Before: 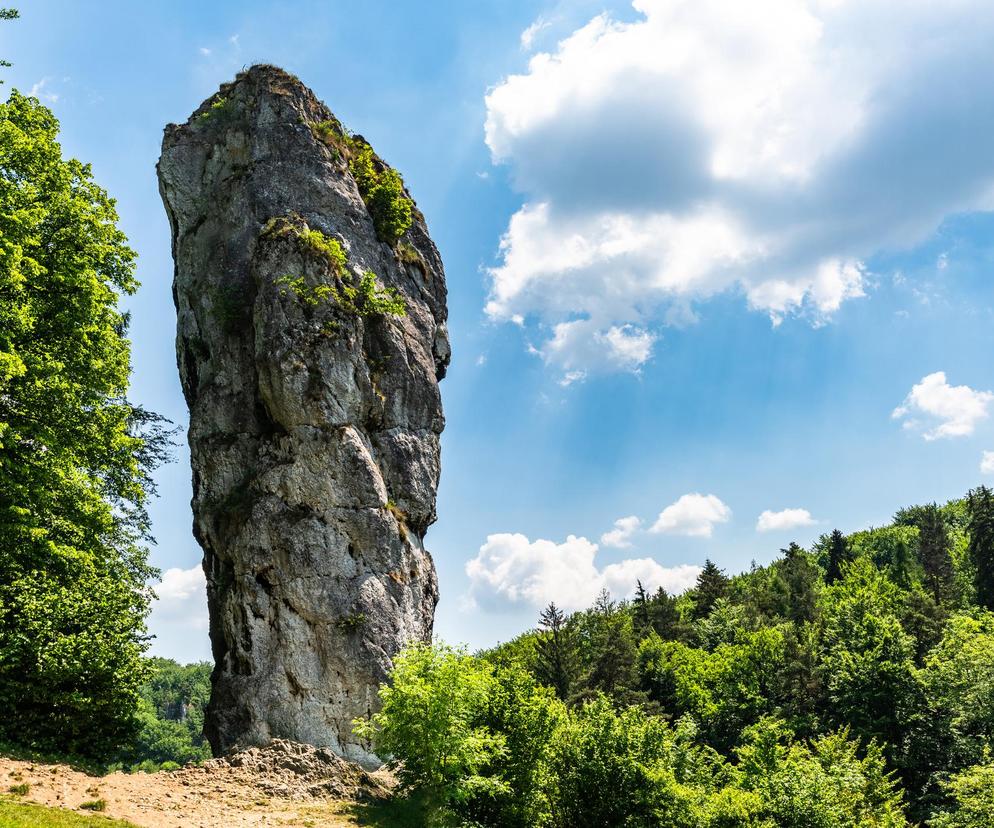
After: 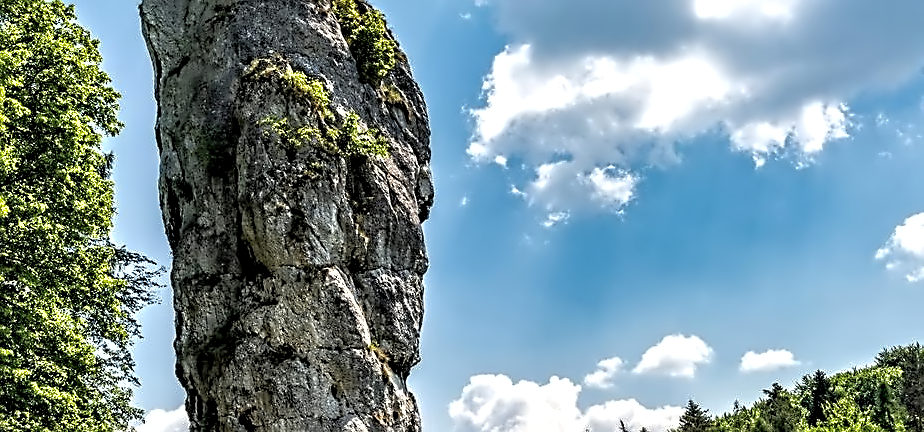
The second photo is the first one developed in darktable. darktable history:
levels: levels [0.026, 0.507, 0.987]
contrast brightness saturation: saturation -0.05
sharpen: on, module defaults
exposure: exposure 0.078 EV, compensate highlight preservation false
crop: left 1.744%, top 19.225%, right 5.069%, bottom 28.357%
shadows and highlights: on, module defaults
contrast equalizer: octaves 7, y [[0.5, 0.542, 0.583, 0.625, 0.667, 0.708], [0.5 ×6], [0.5 ×6], [0, 0.033, 0.067, 0.1, 0.133, 0.167], [0, 0.05, 0.1, 0.15, 0.2, 0.25]]
